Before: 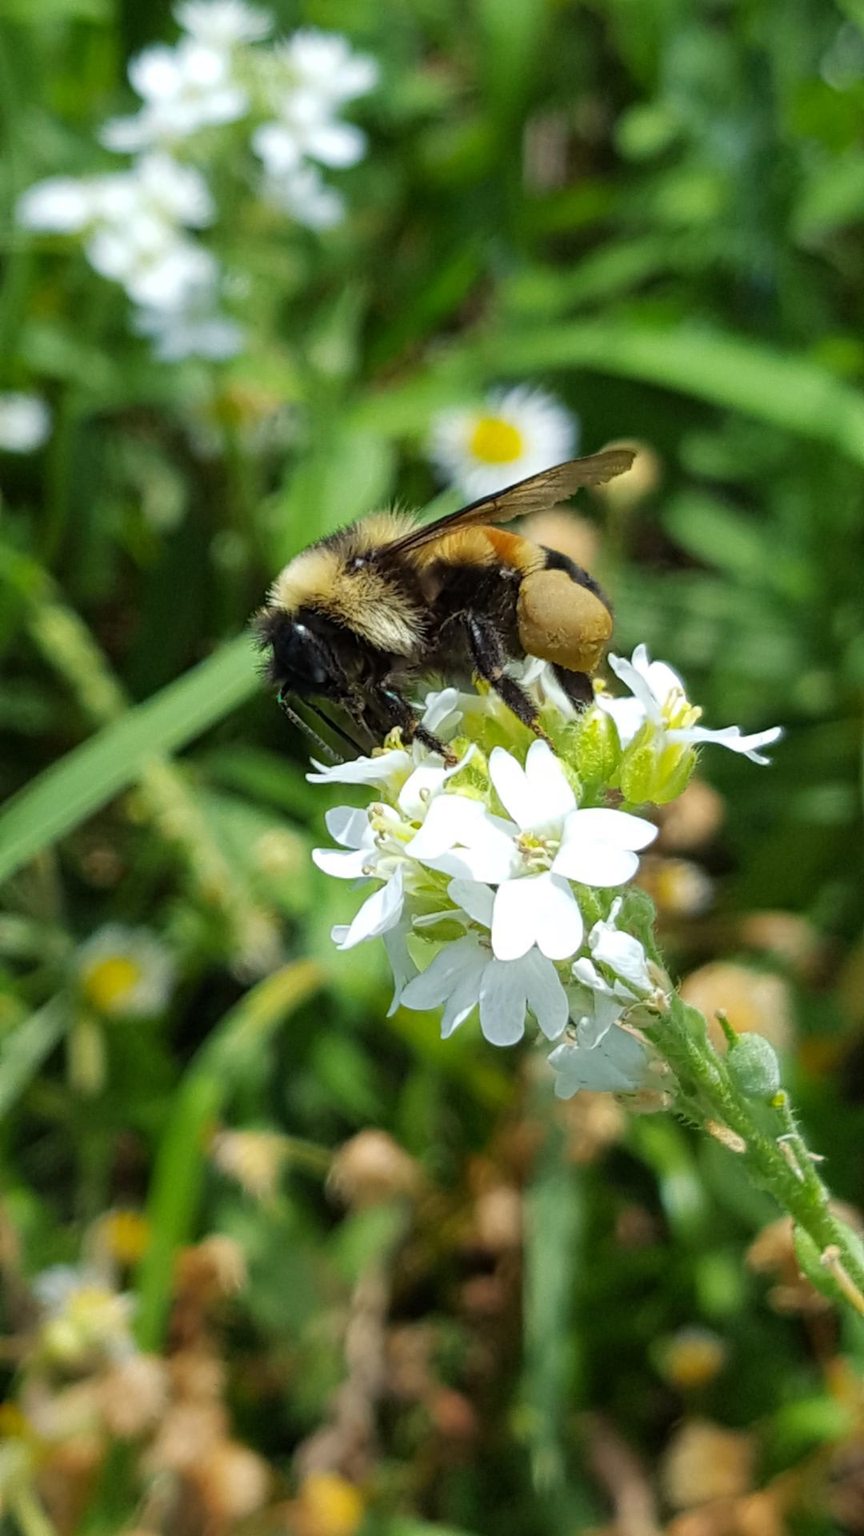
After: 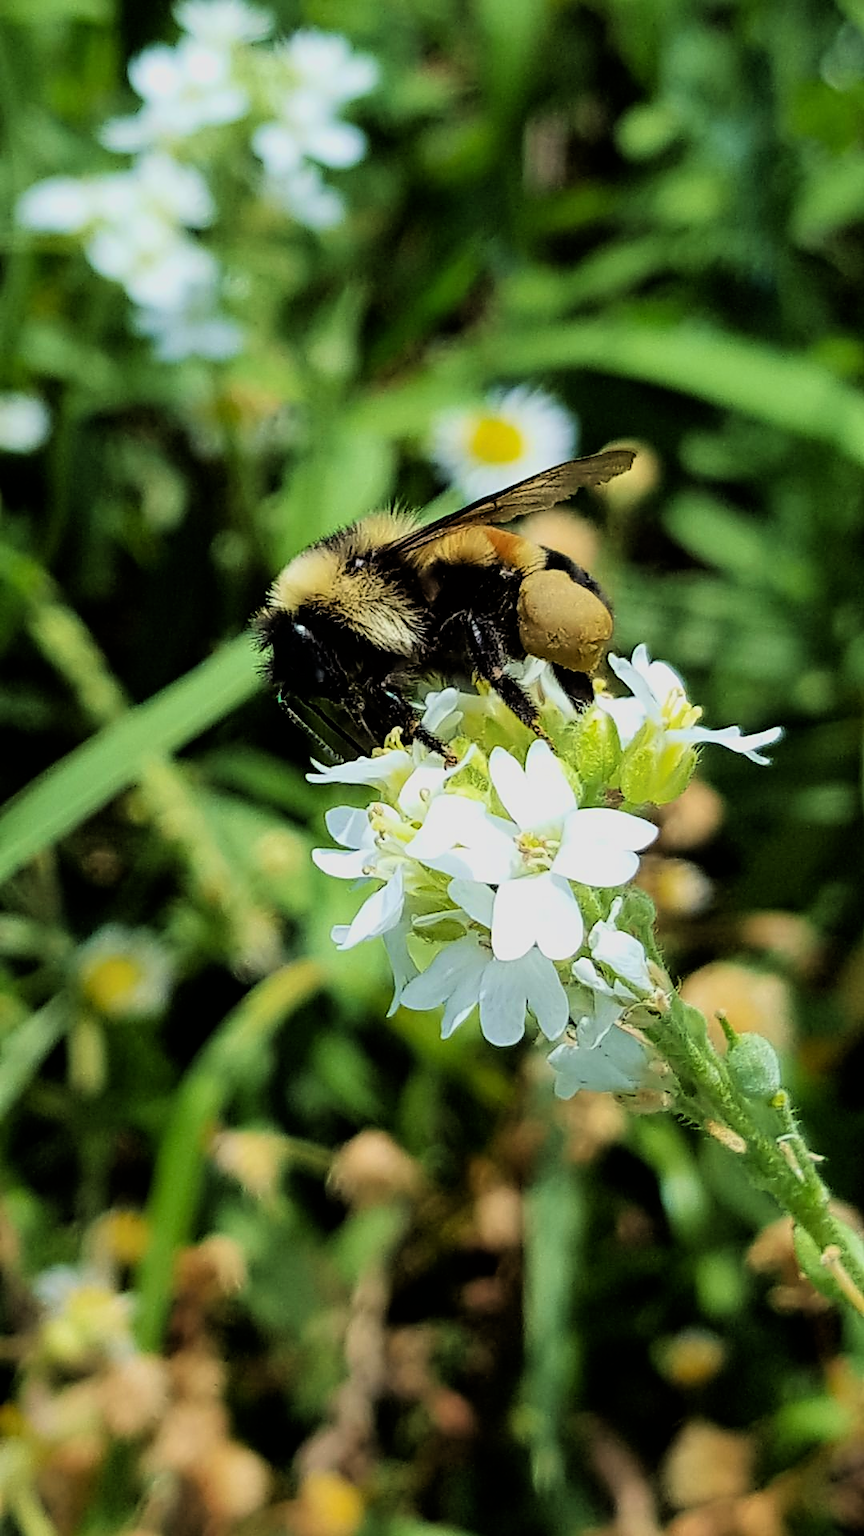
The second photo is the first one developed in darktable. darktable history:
velvia: on, module defaults
filmic rgb: black relative exposure -5.11 EV, white relative exposure 3.99 EV, hardness 2.9, contrast 1.3, color science v6 (2022)
sharpen: radius 1.351, amount 1.247, threshold 0.601
